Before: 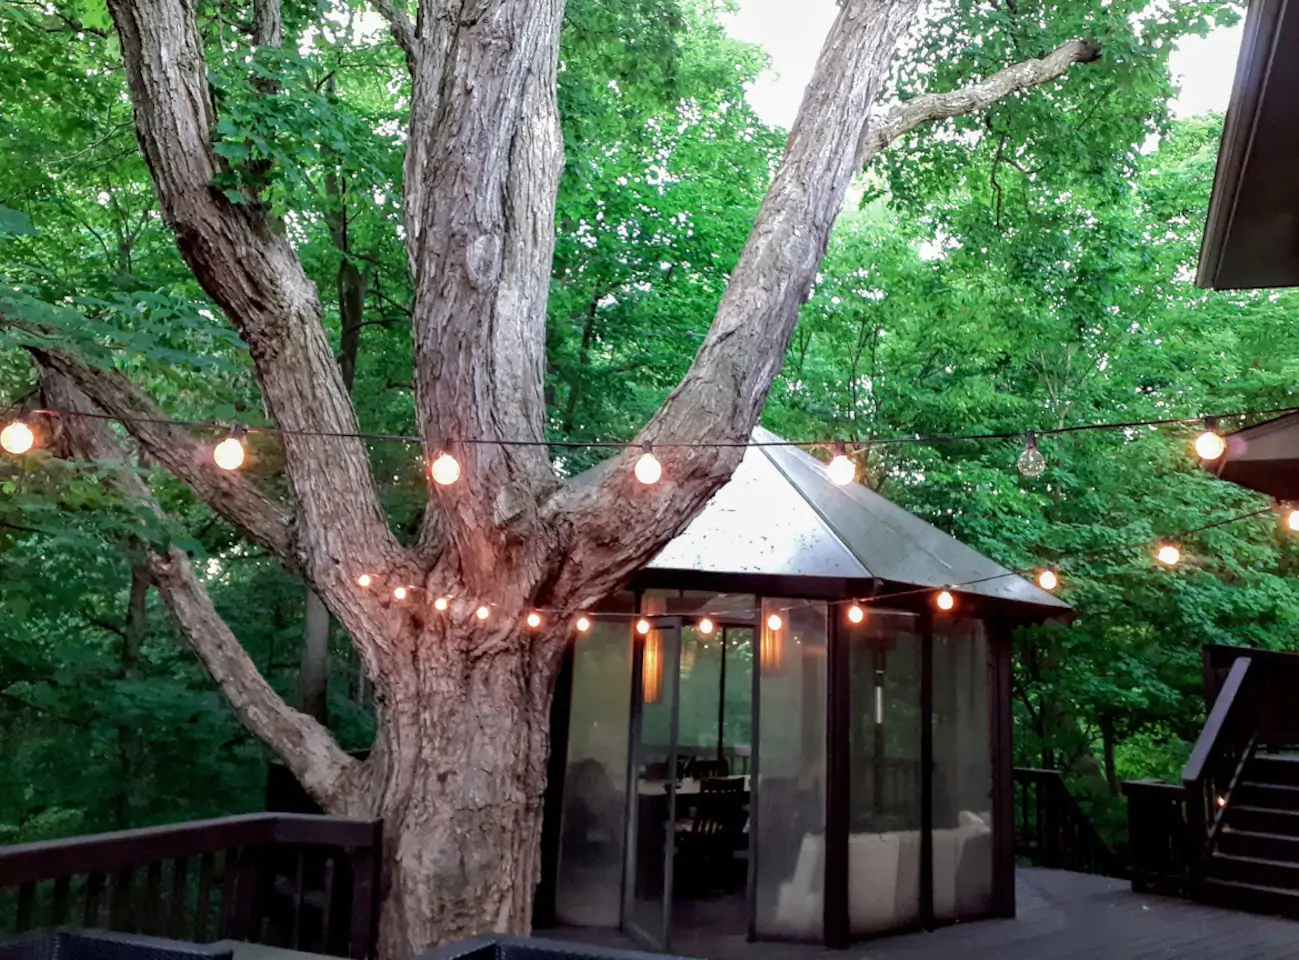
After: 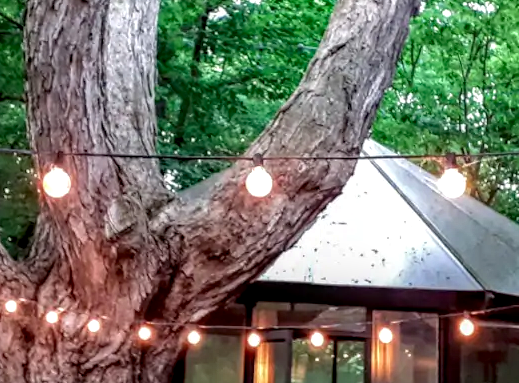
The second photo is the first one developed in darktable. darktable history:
crop: left 30%, top 30%, right 30%, bottom 30%
exposure: exposure 0.078 EV, compensate highlight preservation false
haze removal: on, module defaults
local contrast: detail 140%
